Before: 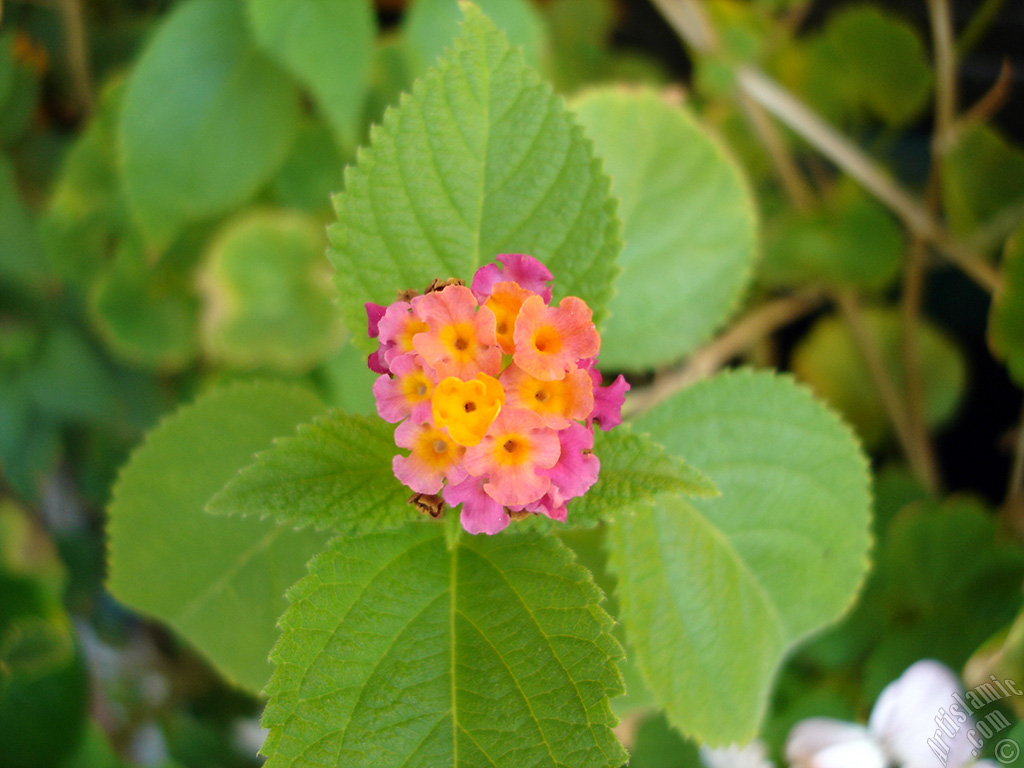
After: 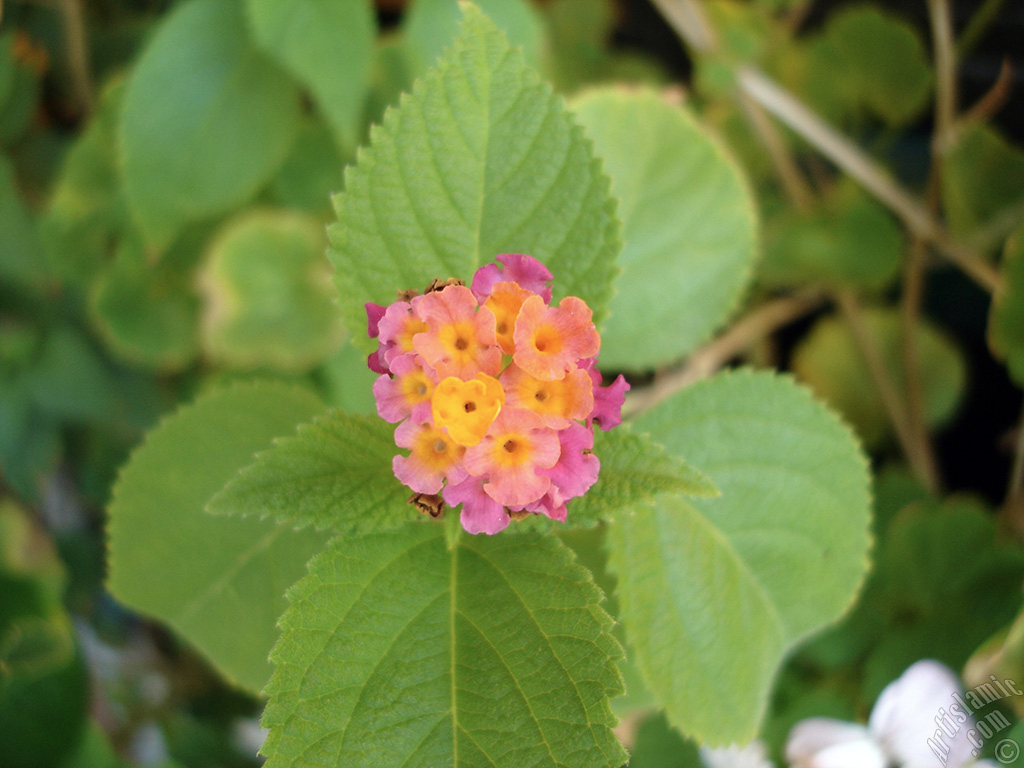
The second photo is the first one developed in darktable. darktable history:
tone equalizer: on, module defaults
color correction: highlights b* -0.044, saturation 0.848
